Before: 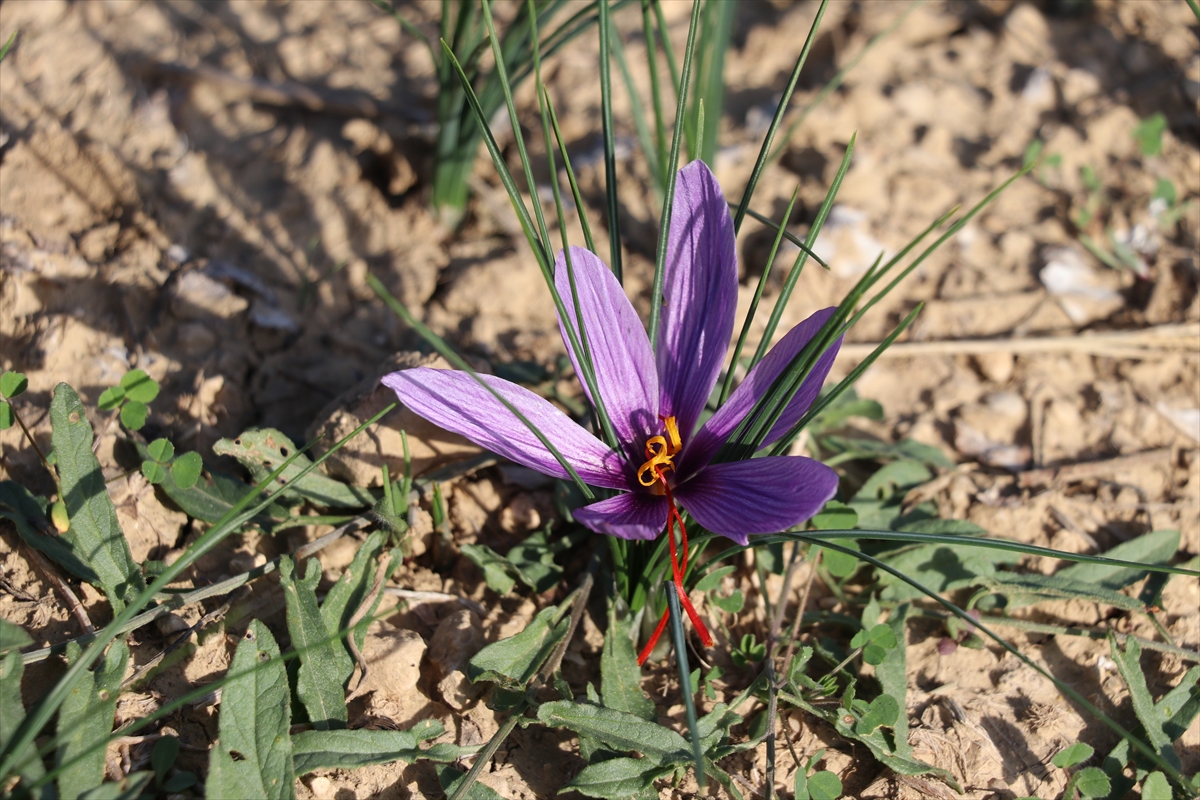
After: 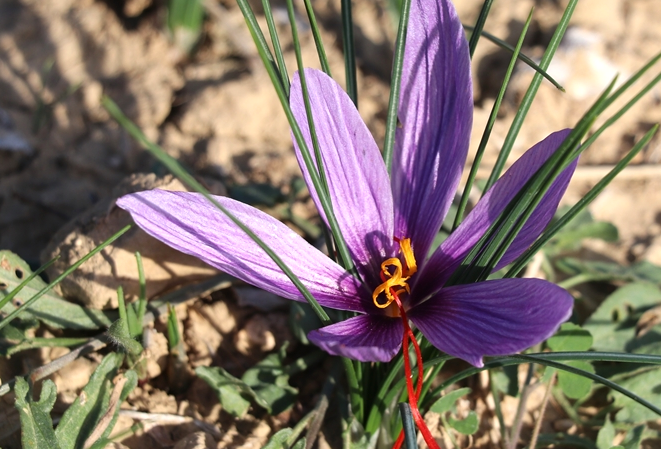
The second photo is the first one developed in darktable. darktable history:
crop and rotate: left 22.133%, top 22.27%, right 22.776%, bottom 21.595%
exposure: exposure 0.295 EV, compensate highlight preservation false
